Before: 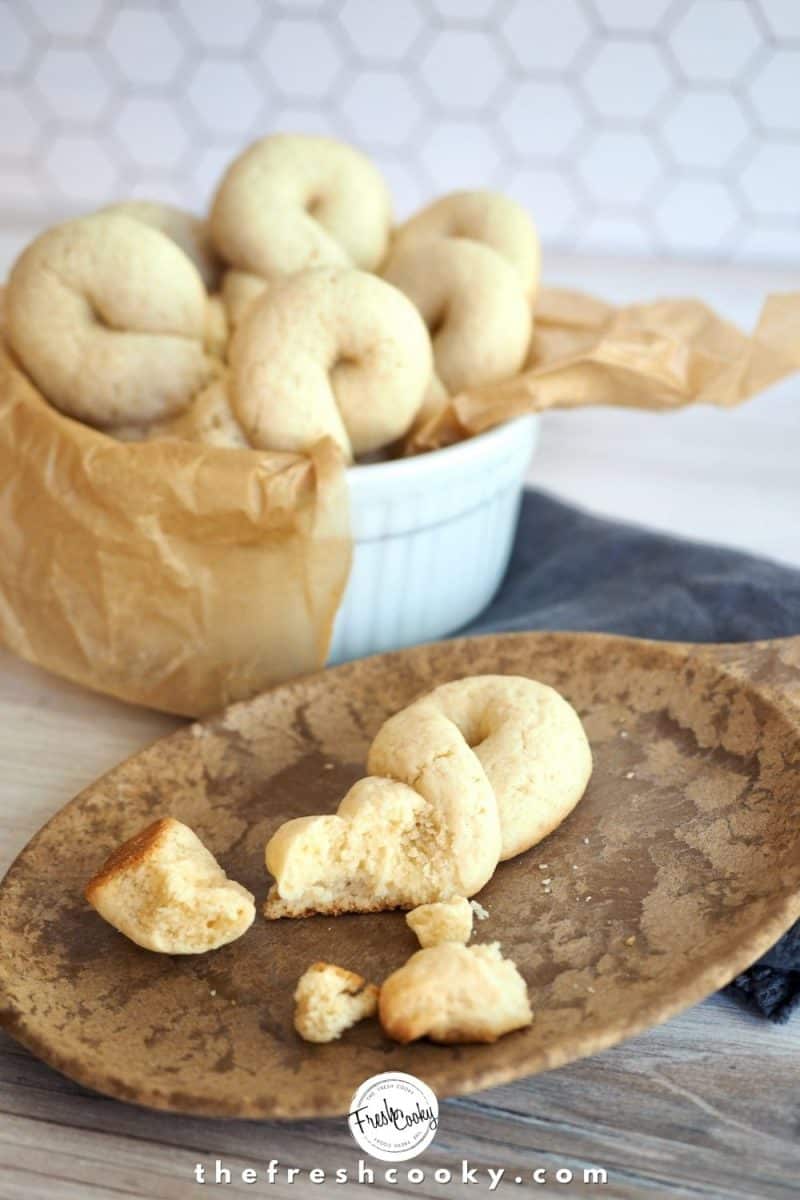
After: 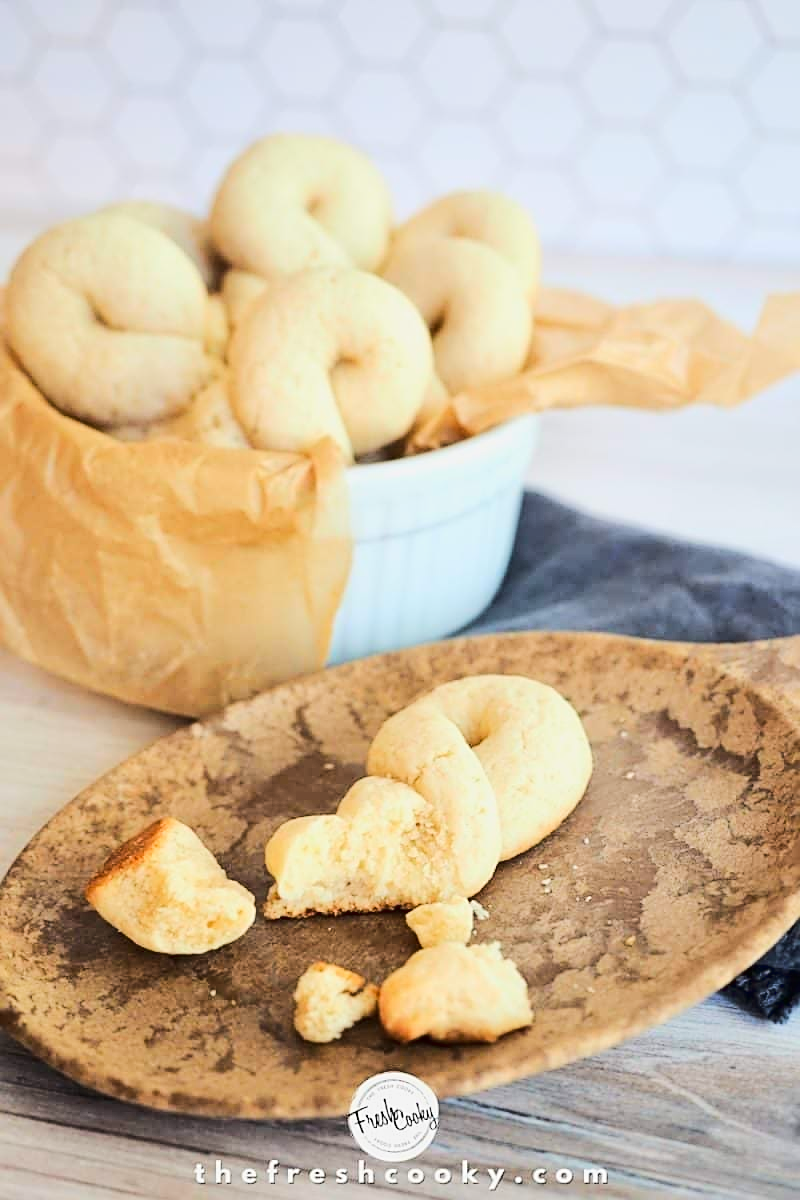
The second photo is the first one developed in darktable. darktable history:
tone curve: curves: ch0 [(0, 0.011) (0.104, 0.085) (0.236, 0.234) (0.398, 0.507) (0.472, 0.62) (0.641, 0.773) (0.835, 0.883) (1, 0.961)]; ch1 [(0, 0) (0.353, 0.344) (0.43, 0.401) (0.479, 0.476) (0.502, 0.504) (0.54, 0.542) (0.602, 0.613) (0.638, 0.668) (0.693, 0.727) (1, 1)]; ch2 [(0, 0) (0.34, 0.314) (0.434, 0.43) (0.5, 0.506) (0.528, 0.534) (0.55, 0.567) (0.595, 0.613) (0.644, 0.729) (1, 1)], color space Lab, linked channels, preserve colors none
sharpen: on, module defaults
